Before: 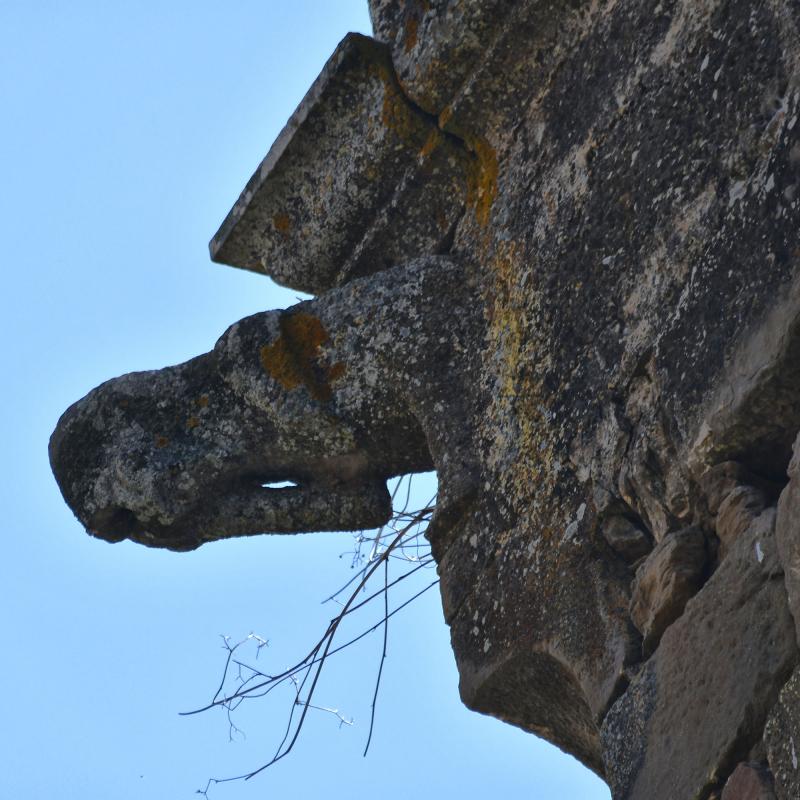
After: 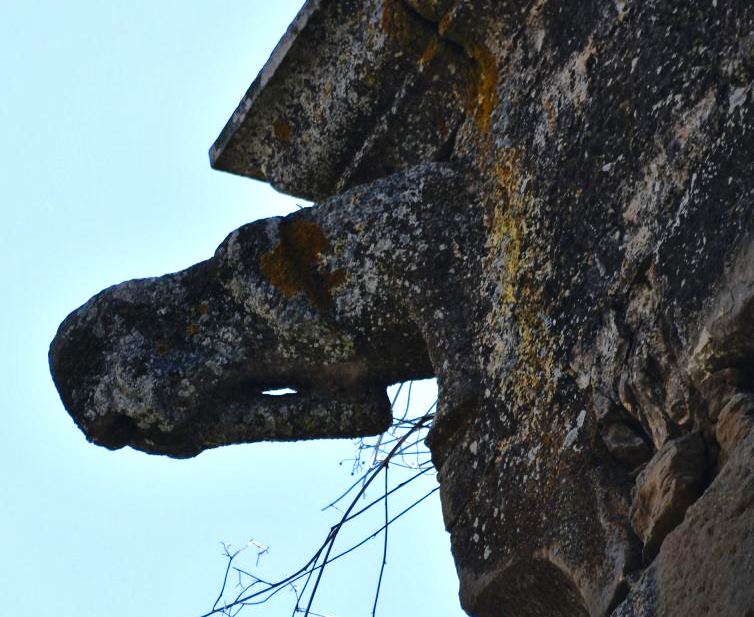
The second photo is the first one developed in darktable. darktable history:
tone curve: curves: ch0 [(0, 0) (0.003, 0.002) (0.011, 0.006) (0.025, 0.014) (0.044, 0.025) (0.069, 0.039) (0.1, 0.056) (0.136, 0.082) (0.177, 0.116) (0.224, 0.163) (0.277, 0.233) (0.335, 0.311) (0.399, 0.396) (0.468, 0.488) (0.543, 0.588) (0.623, 0.695) (0.709, 0.809) (0.801, 0.912) (0.898, 0.997) (1, 1)], preserve colors none
crop and rotate: angle 0.03°, top 11.643%, right 5.651%, bottom 11.189%
